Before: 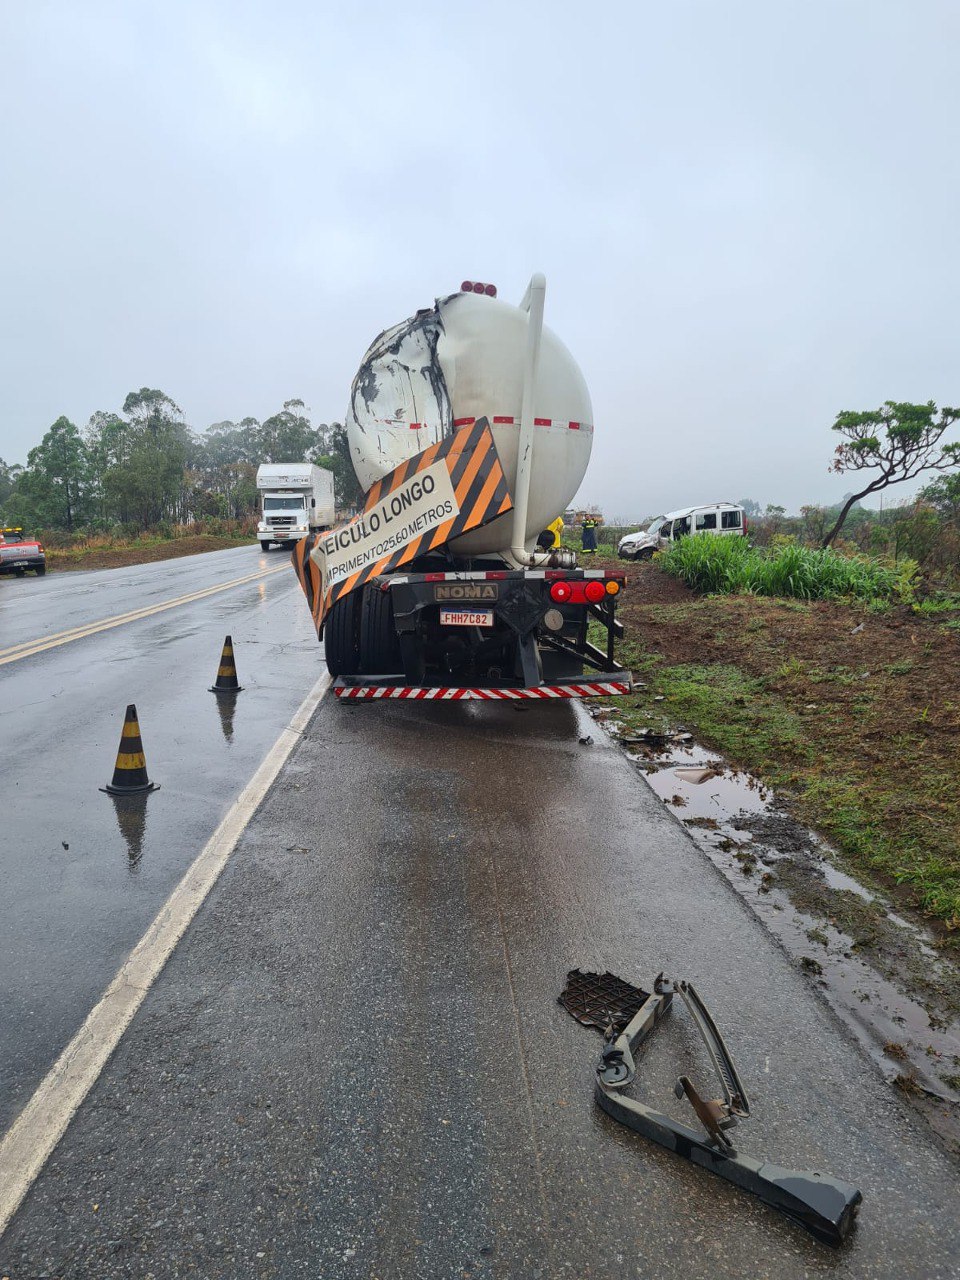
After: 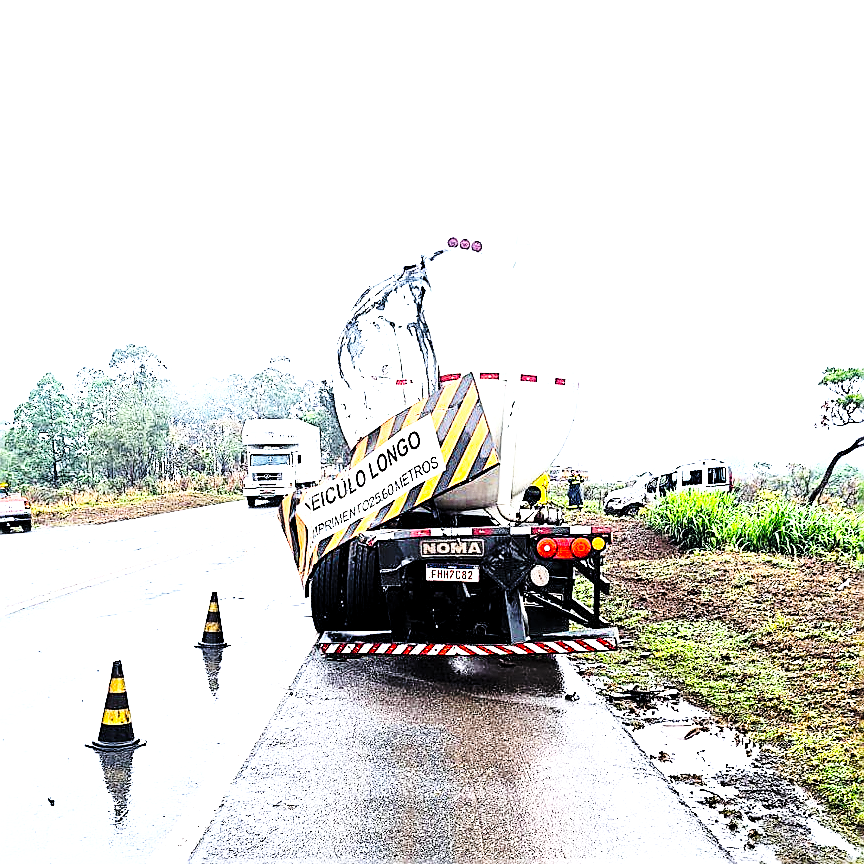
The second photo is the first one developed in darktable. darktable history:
rgb curve: curves: ch0 [(0, 0) (0.21, 0.15) (0.24, 0.21) (0.5, 0.75) (0.75, 0.96) (0.89, 0.99) (1, 1)]; ch1 [(0, 0.02) (0.21, 0.13) (0.25, 0.2) (0.5, 0.67) (0.75, 0.9) (0.89, 0.97) (1, 1)]; ch2 [(0, 0.02) (0.21, 0.13) (0.25, 0.2) (0.5, 0.67) (0.75, 0.9) (0.89, 0.97) (1, 1)], compensate middle gray true
crop: left 1.509%, top 3.452%, right 7.696%, bottom 28.452%
color balance: output saturation 120%
exposure: exposure 0.574 EV, compensate highlight preservation false
base curve: curves: ch0 [(0, 0) (0.028, 0.03) (0.121, 0.232) (0.46, 0.748) (0.859, 0.968) (1, 1)], preserve colors none
white balance: red 0.984, blue 1.059
sharpen: radius 1.685, amount 1.294
levels: levels [0.031, 0.5, 0.969]
